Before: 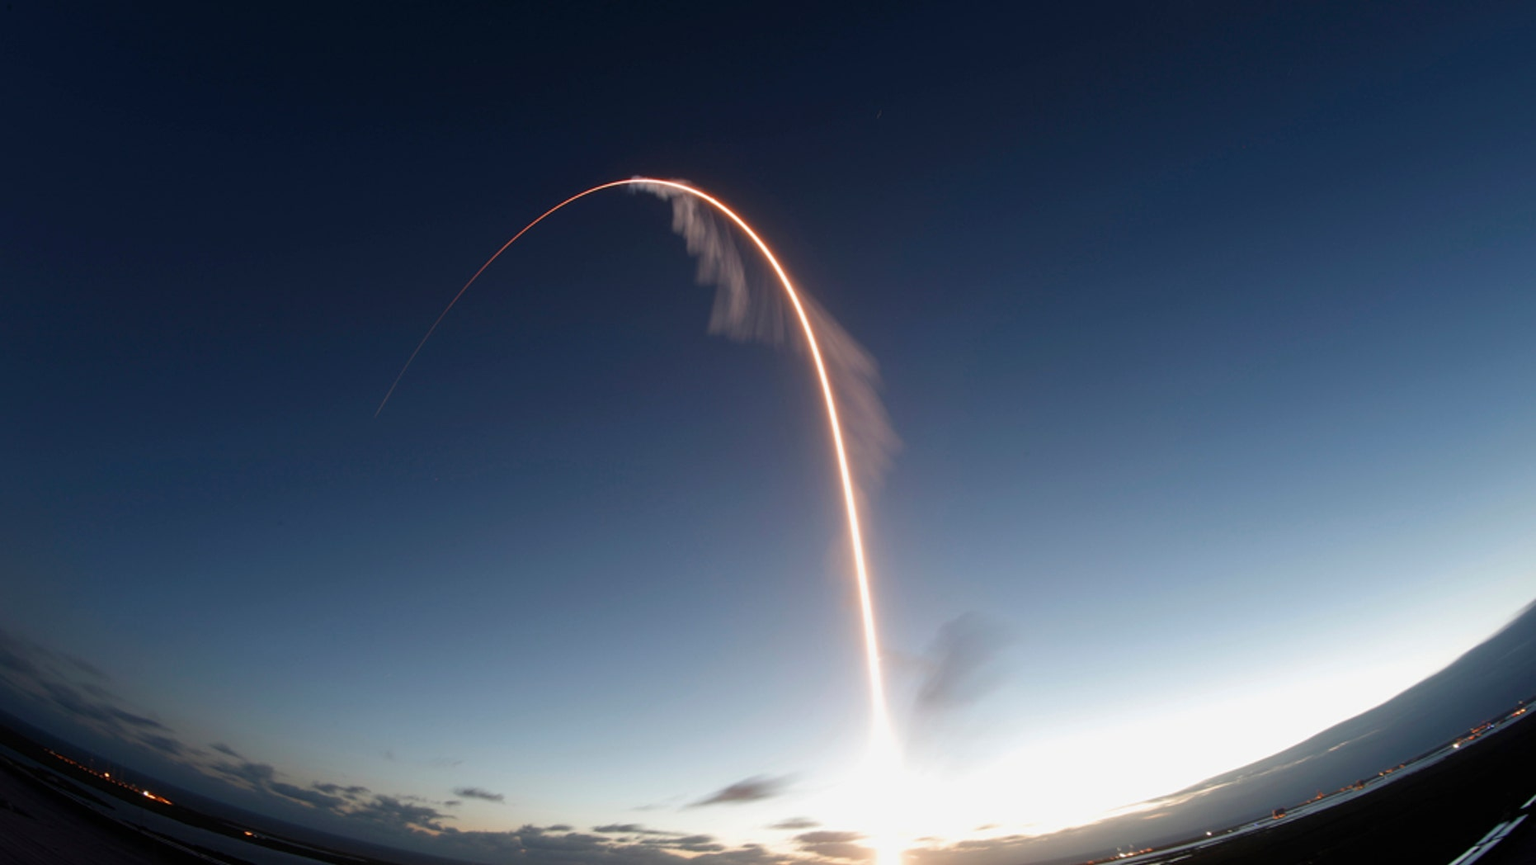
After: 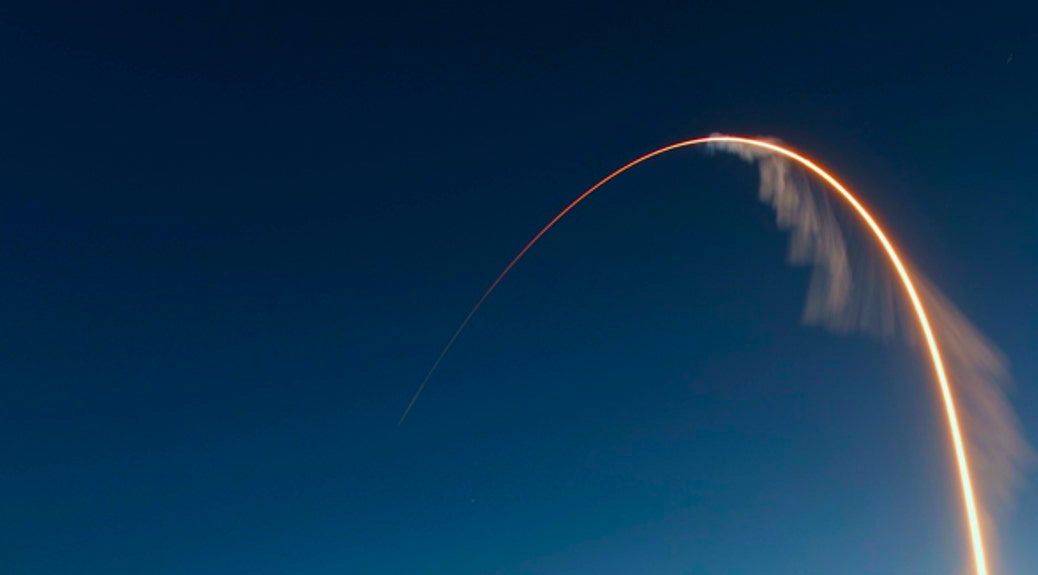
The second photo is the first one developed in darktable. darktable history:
color correction: highlights a* -7.3, highlights b* 1.48, shadows a* -3.06, saturation 1.42
crop and rotate: left 3.019%, top 7.666%, right 41.213%, bottom 37.377%
velvia: on, module defaults
